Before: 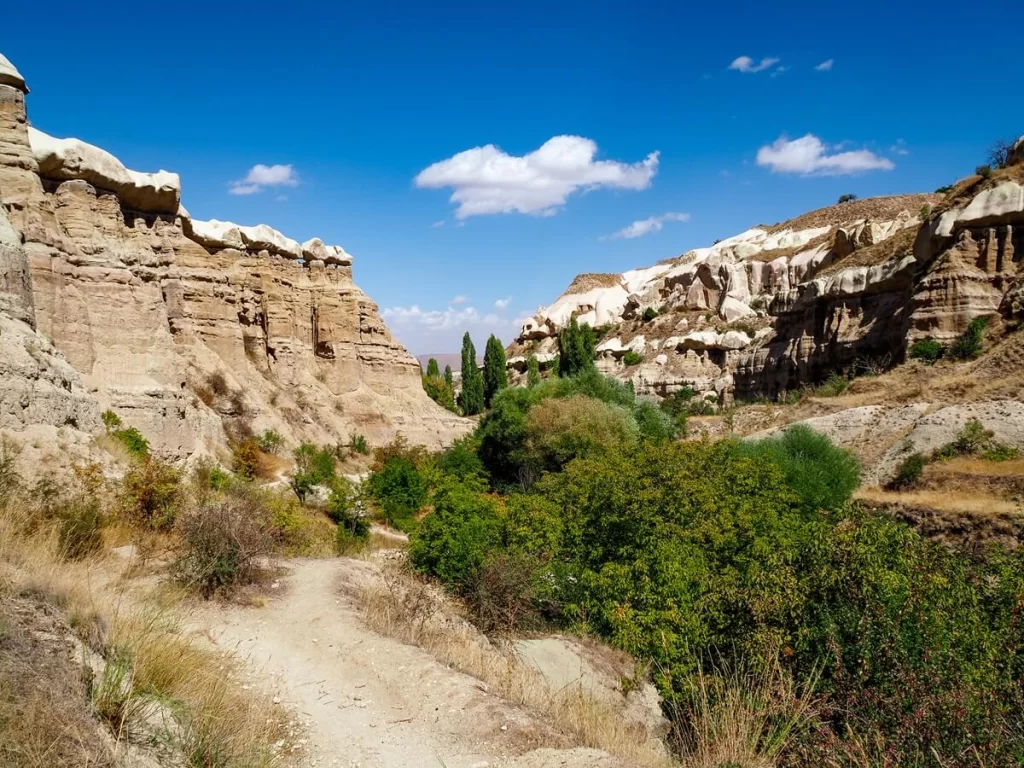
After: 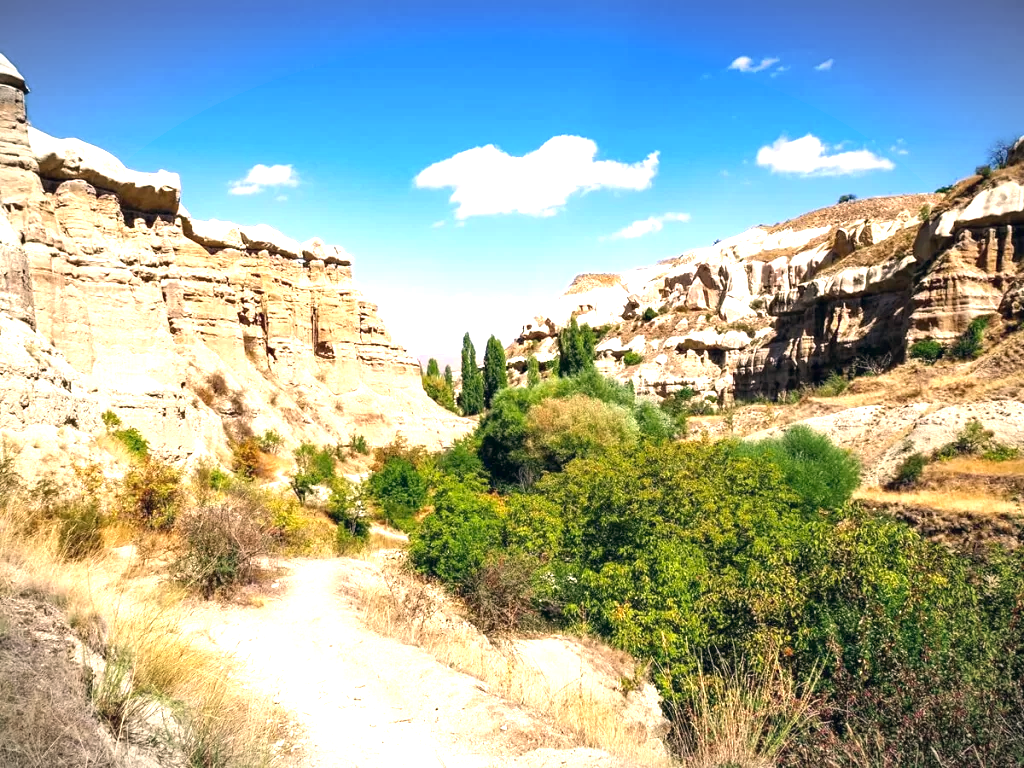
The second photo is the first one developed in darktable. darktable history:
vignetting: fall-off start 99.3%, brightness -0.483, width/height ratio 1.322, unbound false
color correction: highlights a* 5.45, highlights b* 5.32, shadows a* -4.15, shadows b* -5.22
exposure: black level correction 0, exposure 1.384 EV, compensate exposure bias true, compensate highlight preservation false
